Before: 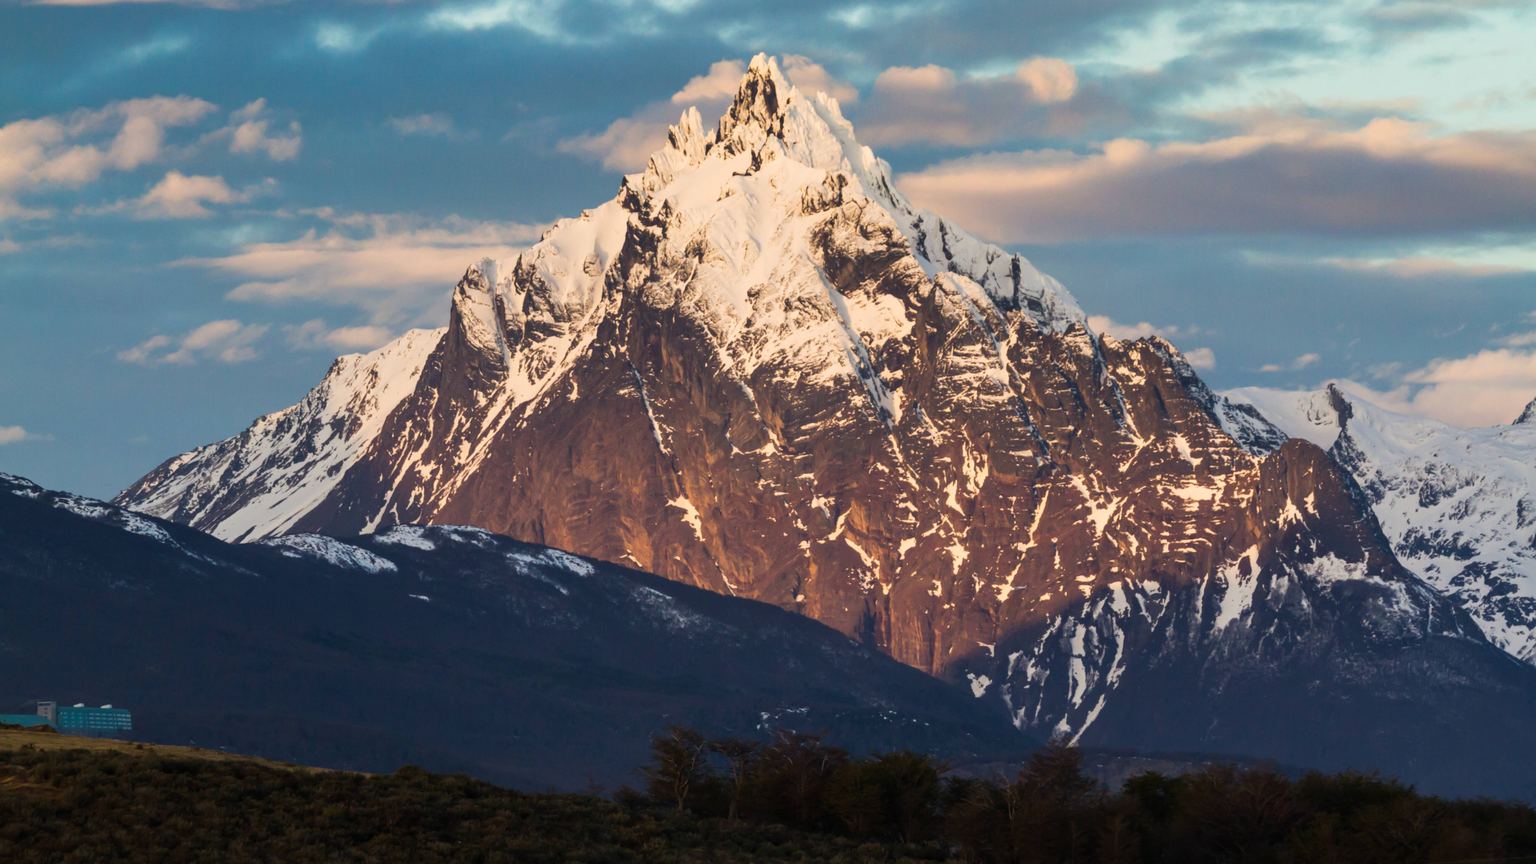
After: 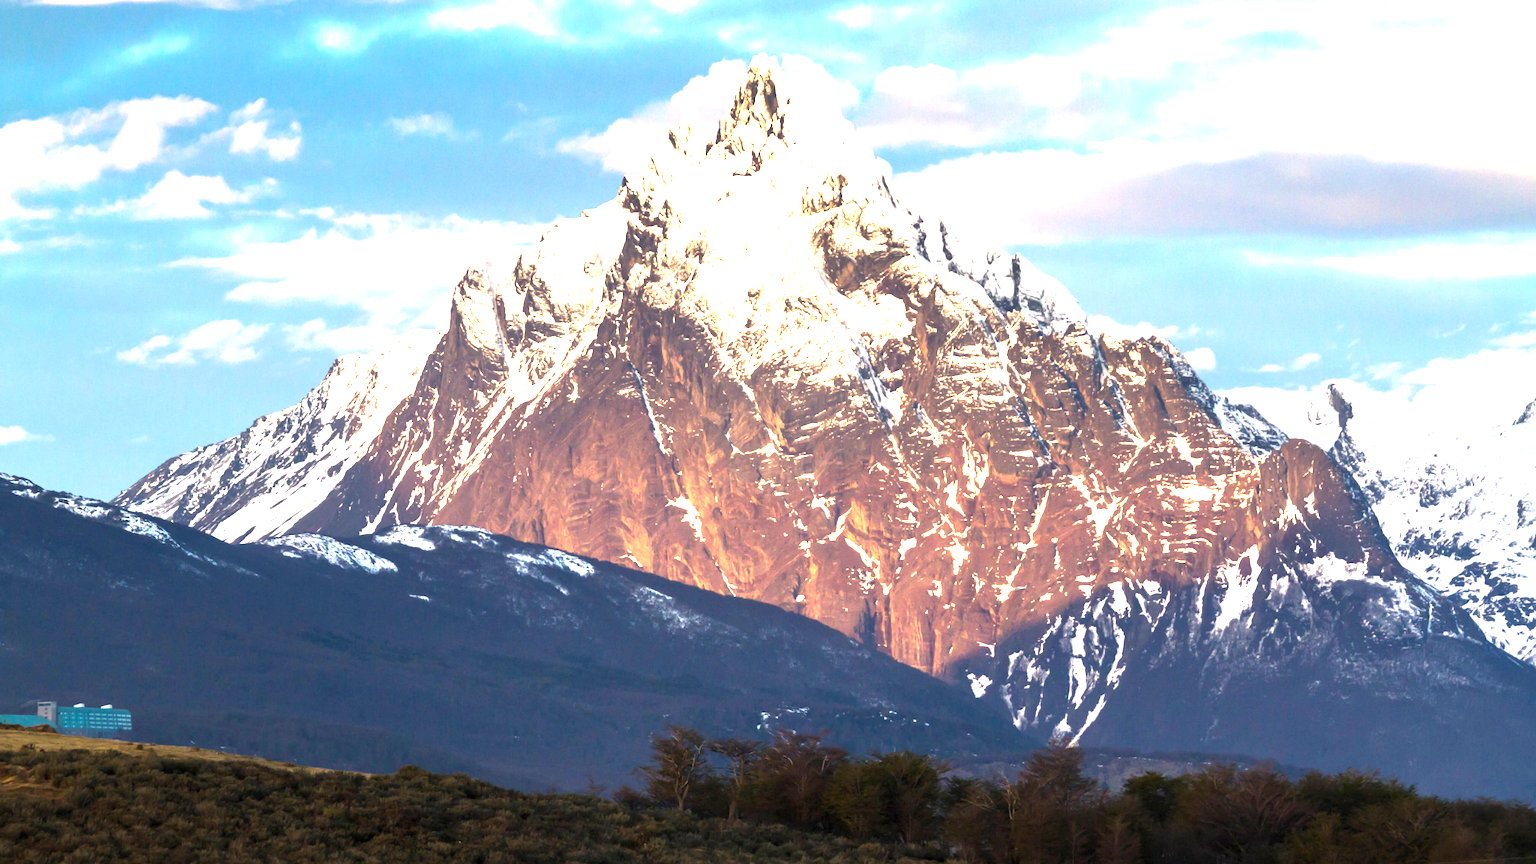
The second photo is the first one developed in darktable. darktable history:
exposure: black level correction 0.001, exposure 1.822 EV, compensate exposure bias true, compensate highlight preservation false
